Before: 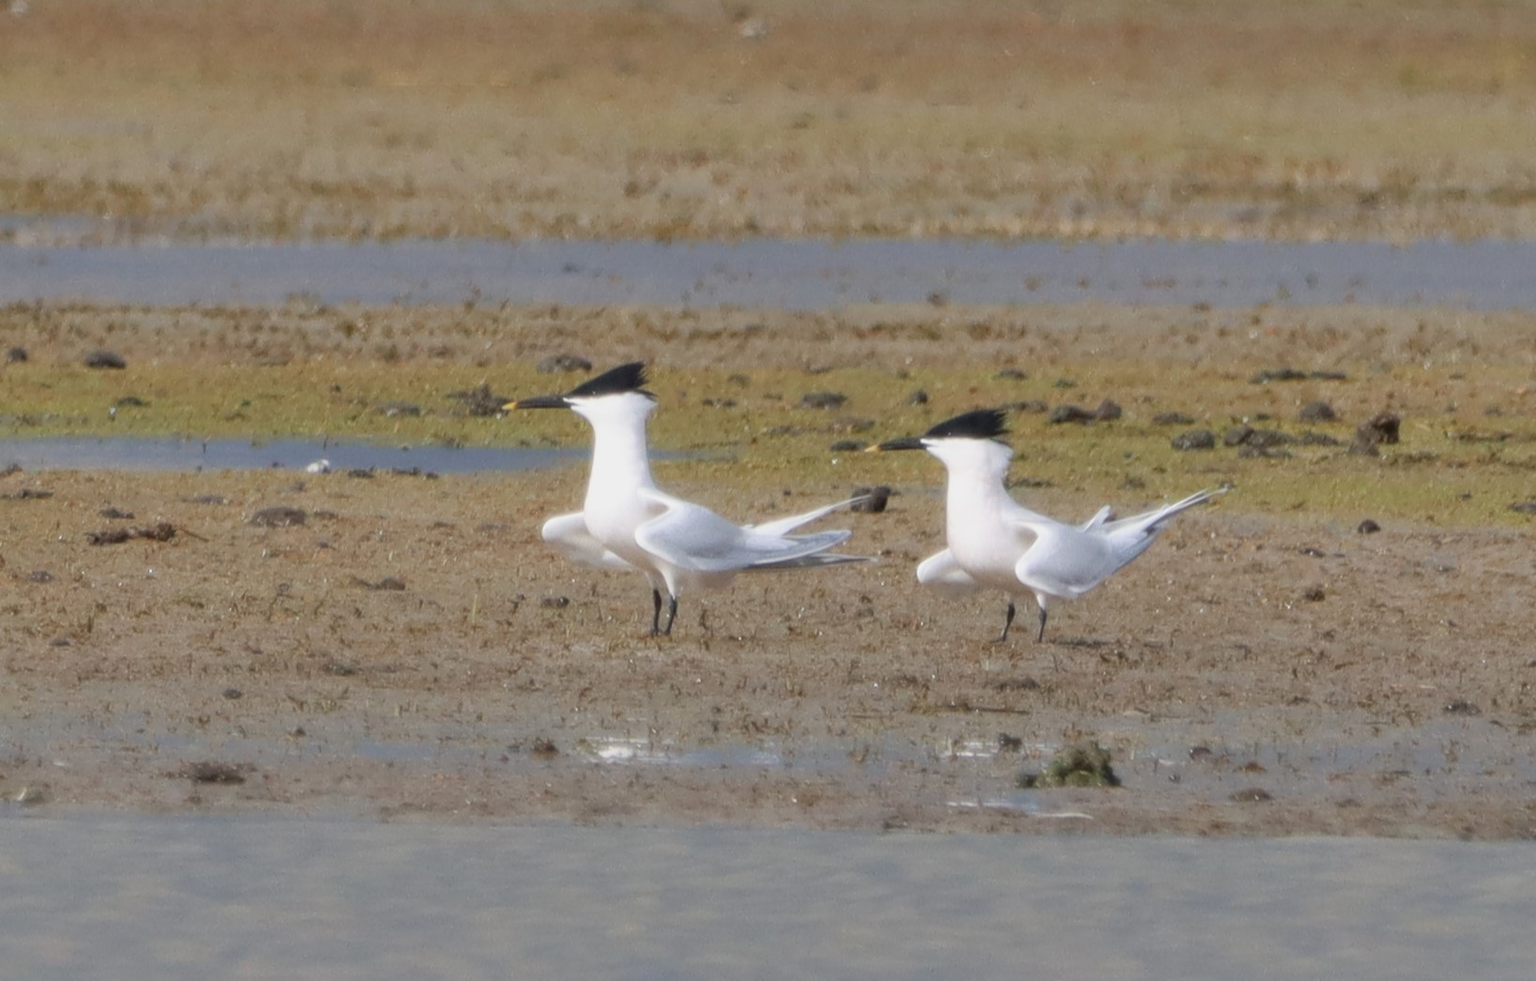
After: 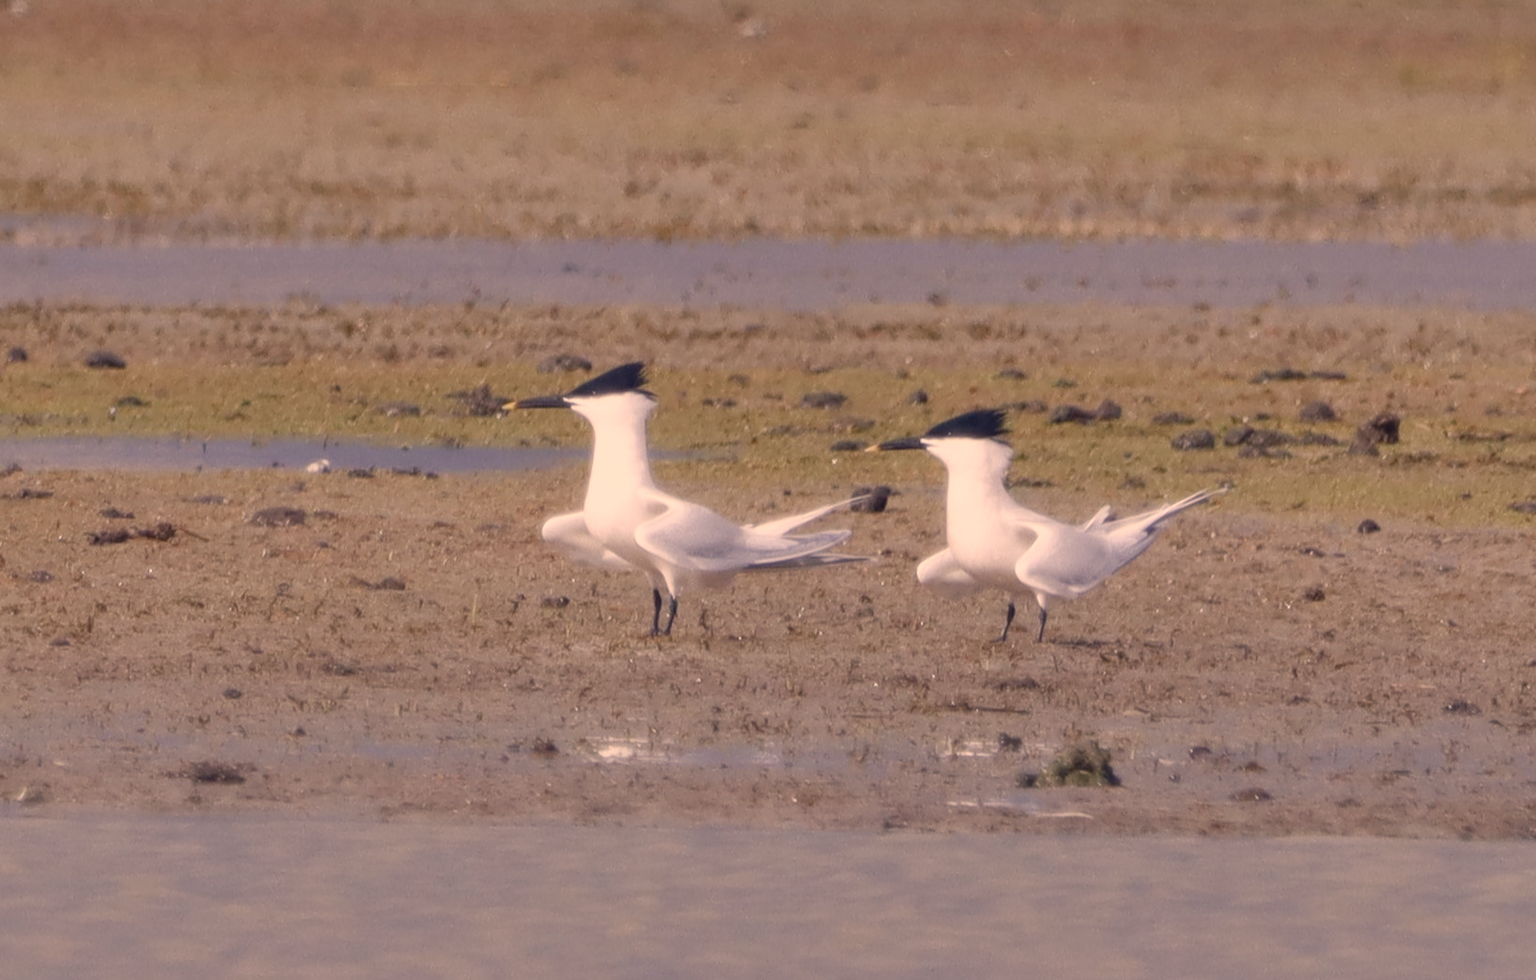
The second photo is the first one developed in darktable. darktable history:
color correction: highlights a* 20.12, highlights b* 27.66, shadows a* 3.37, shadows b* -17.88, saturation 0.758
color balance rgb: linear chroma grading › global chroma 1.621%, linear chroma grading › mid-tones -1.085%, perceptual saturation grading › global saturation 20%, perceptual saturation grading › highlights -49.548%, perceptual saturation grading › shadows 24.962%
